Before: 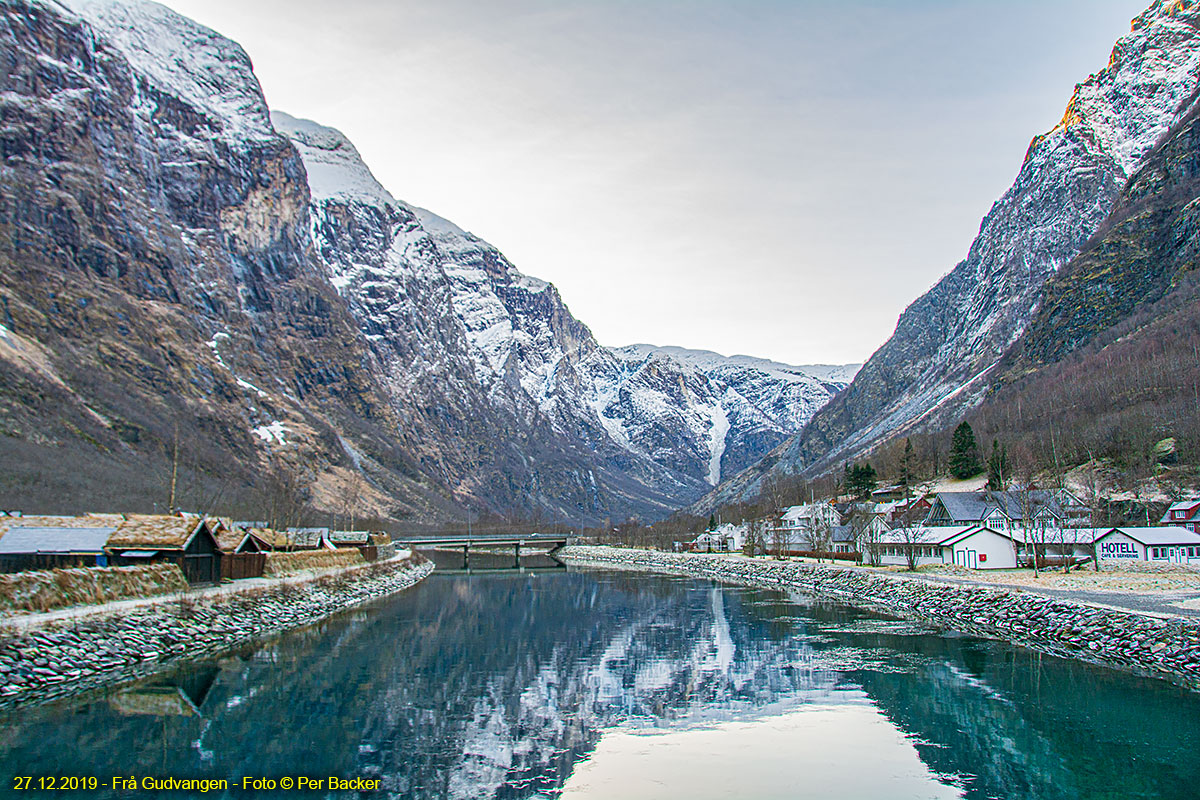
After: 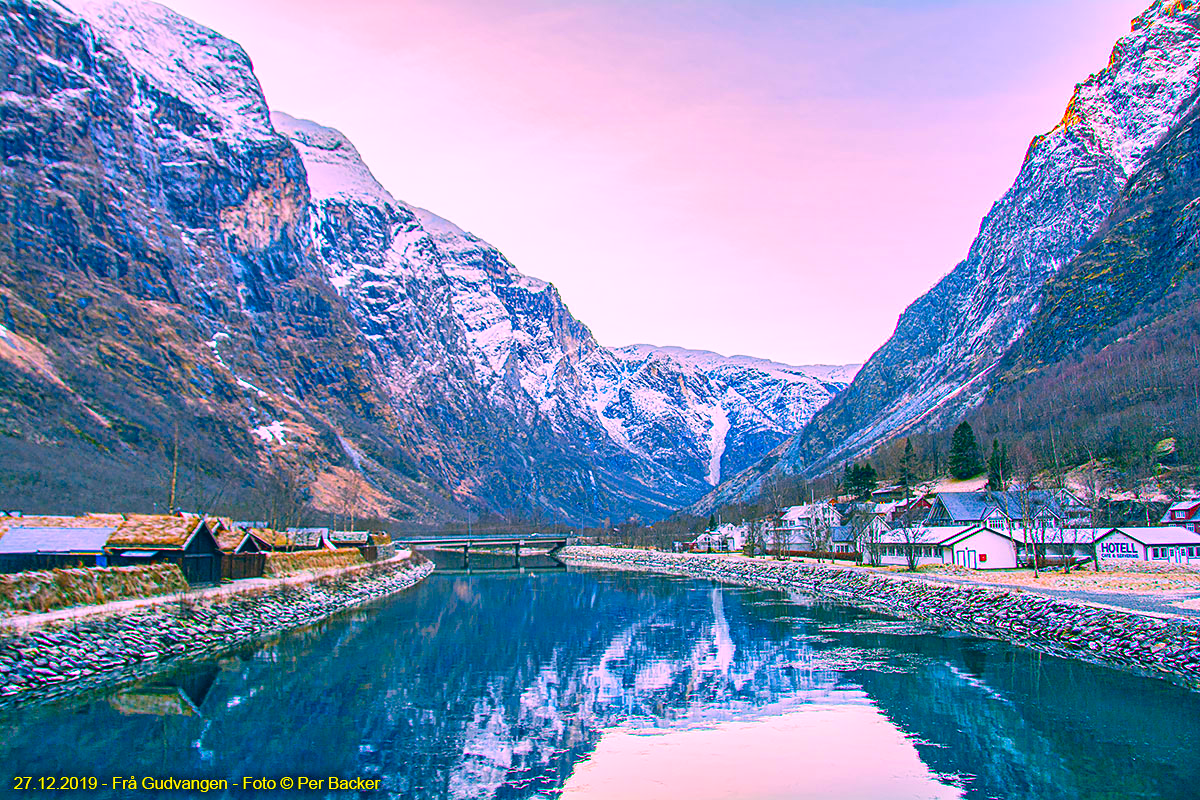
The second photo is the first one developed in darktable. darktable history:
color balance rgb: highlights gain › chroma 1.44%, highlights gain › hue 312.93°, perceptual saturation grading › global saturation 25.423%, perceptual brilliance grading › global brilliance 4.453%, global vibrance 9.187%
color correction: highlights a* 16.33, highlights b* 0.273, shadows a* -15.08, shadows b* -14.14, saturation 1.51
